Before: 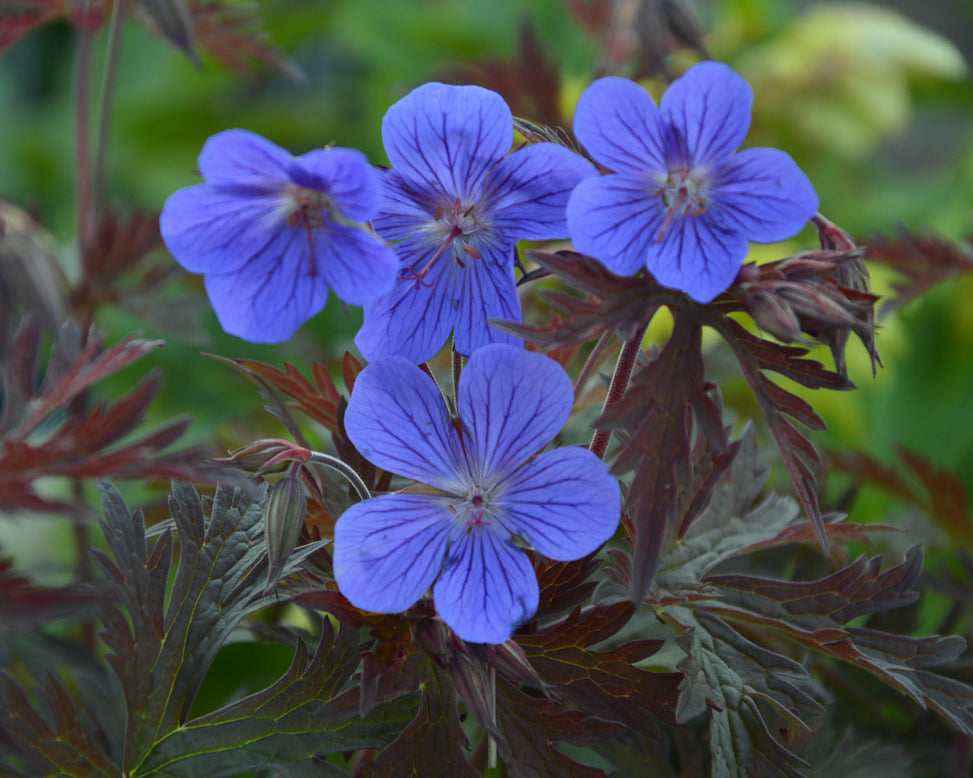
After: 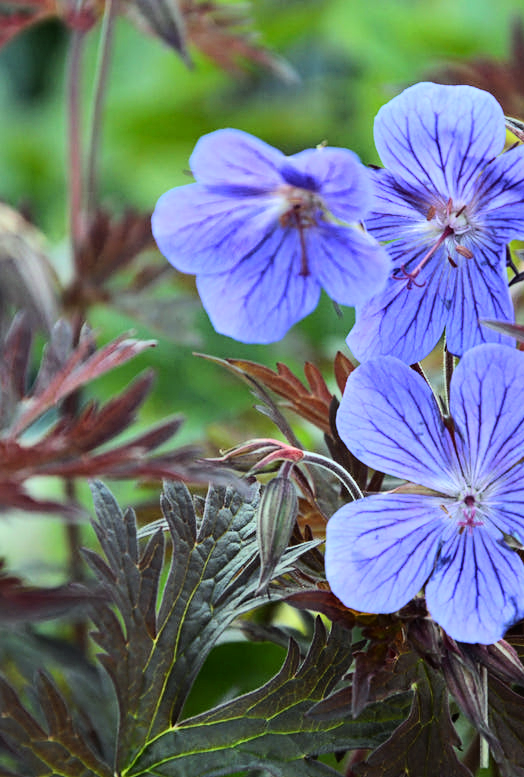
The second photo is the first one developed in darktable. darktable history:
crop: left 0.863%, right 45.255%, bottom 0.085%
base curve: curves: ch0 [(0, 0) (0, 0.001) (0.001, 0.001) (0.004, 0.002) (0.007, 0.004) (0.015, 0.013) (0.033, 0.045) (0.052, 0.096) (0.075, 0.17) (0.099, 0.241) (0.163, 0.42) (0.219, 0.55) (0.259, 0.616) (0.327, 0.722) (0.365, 0.765) (0.522, 0.873) (0.547, 0.881) (0.689, 0.919) (0.826, 0.952) (1, 1)]
contrast equalizer: y [[0.502, 0.505, 0.512, 0.529, 0.564, 0.588], [0.5 ×6], [0.502, 0.505, 0.512, 0.529, 0.564, 0.588], [0, 0.001, 0.001, 0.004, 0.008, 0.011], [0, 0.001, 0.001, 0.004, 0.008, 0.011]]
